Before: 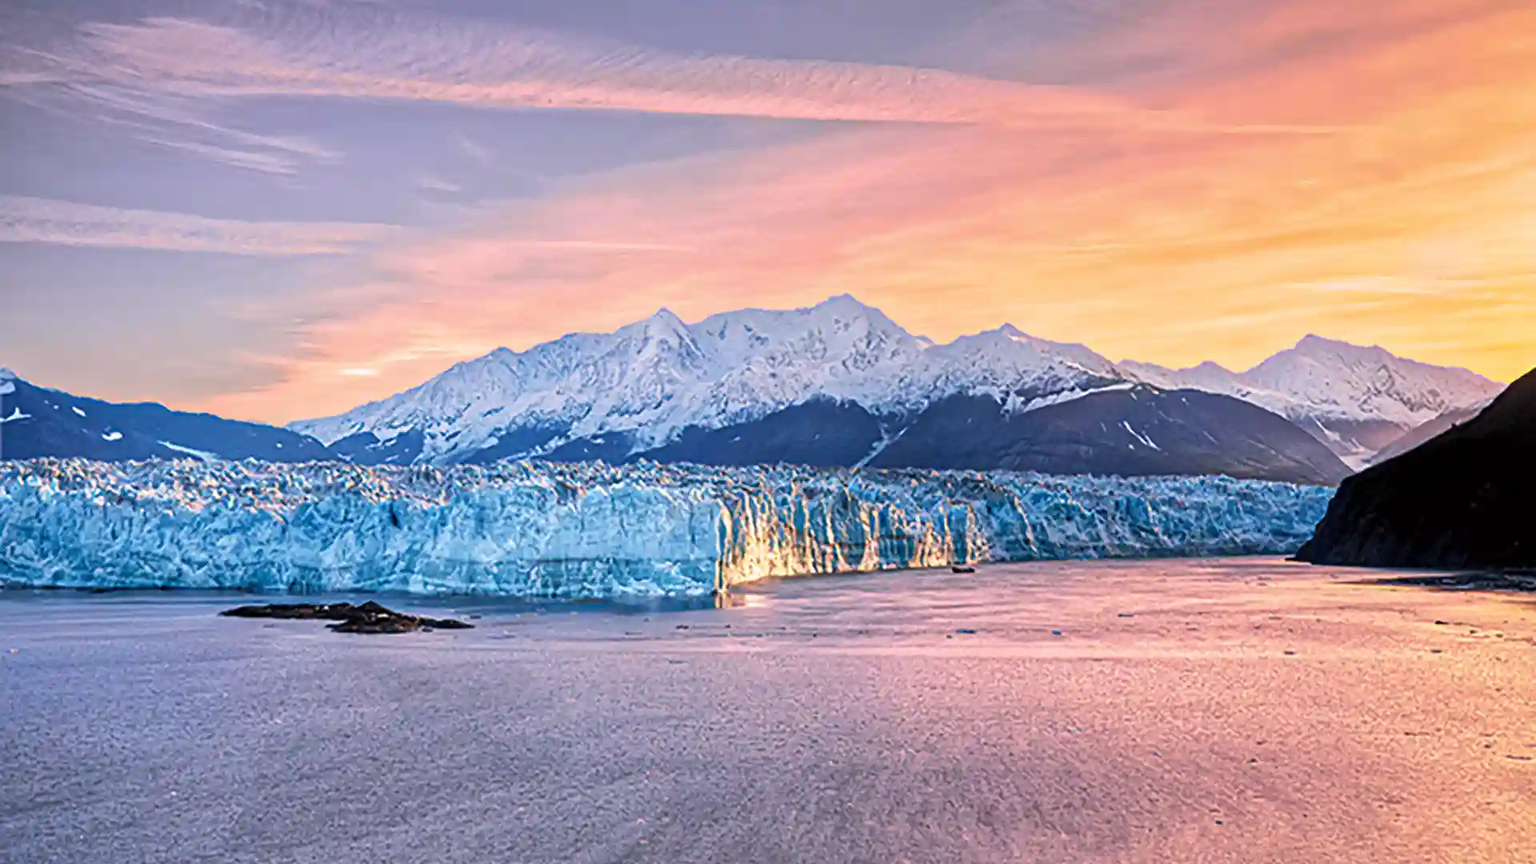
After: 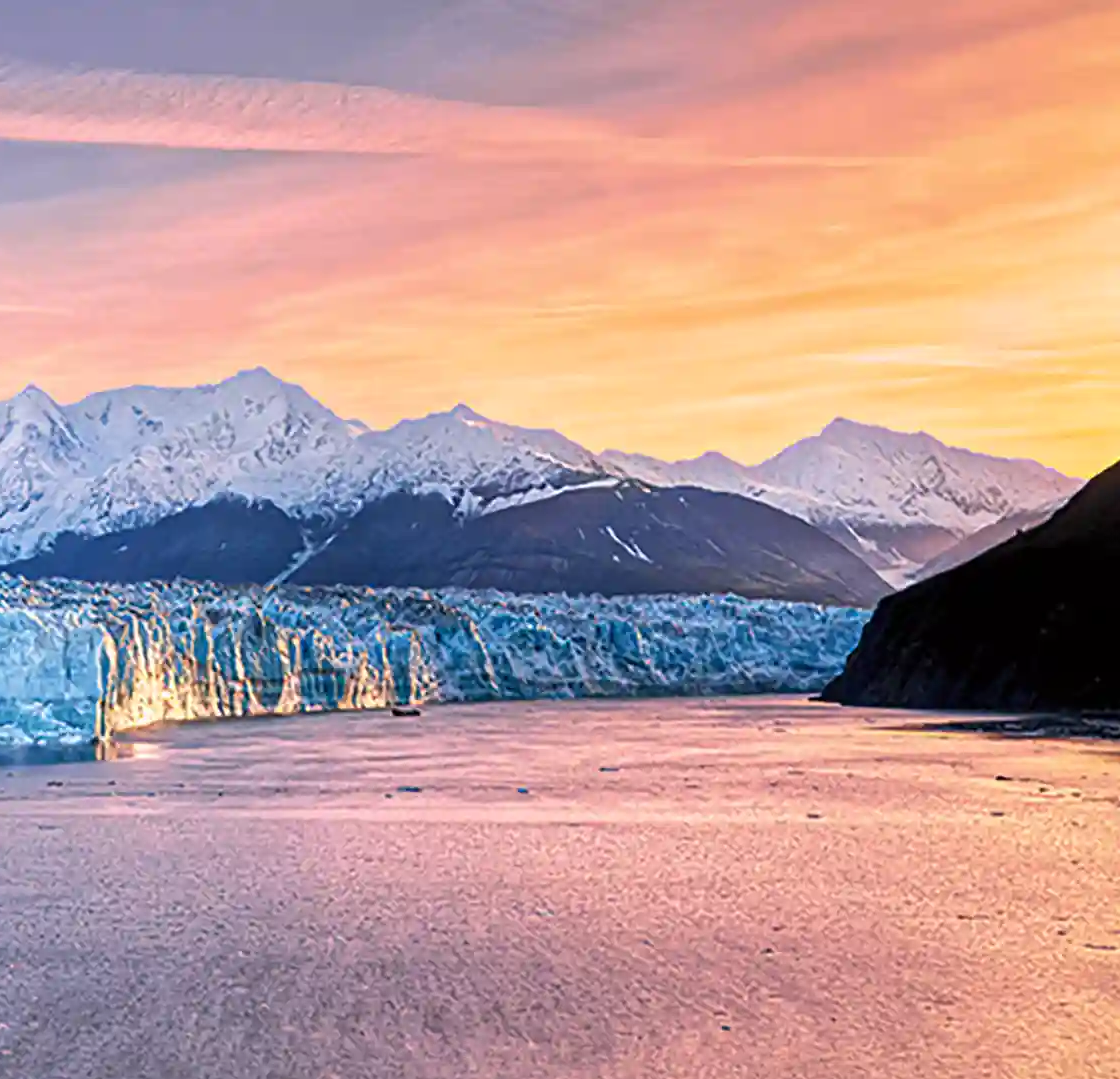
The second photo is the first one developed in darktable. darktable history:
tone equalizer: mask exposure compensation -0.514 EV
crop: left 41.603%
